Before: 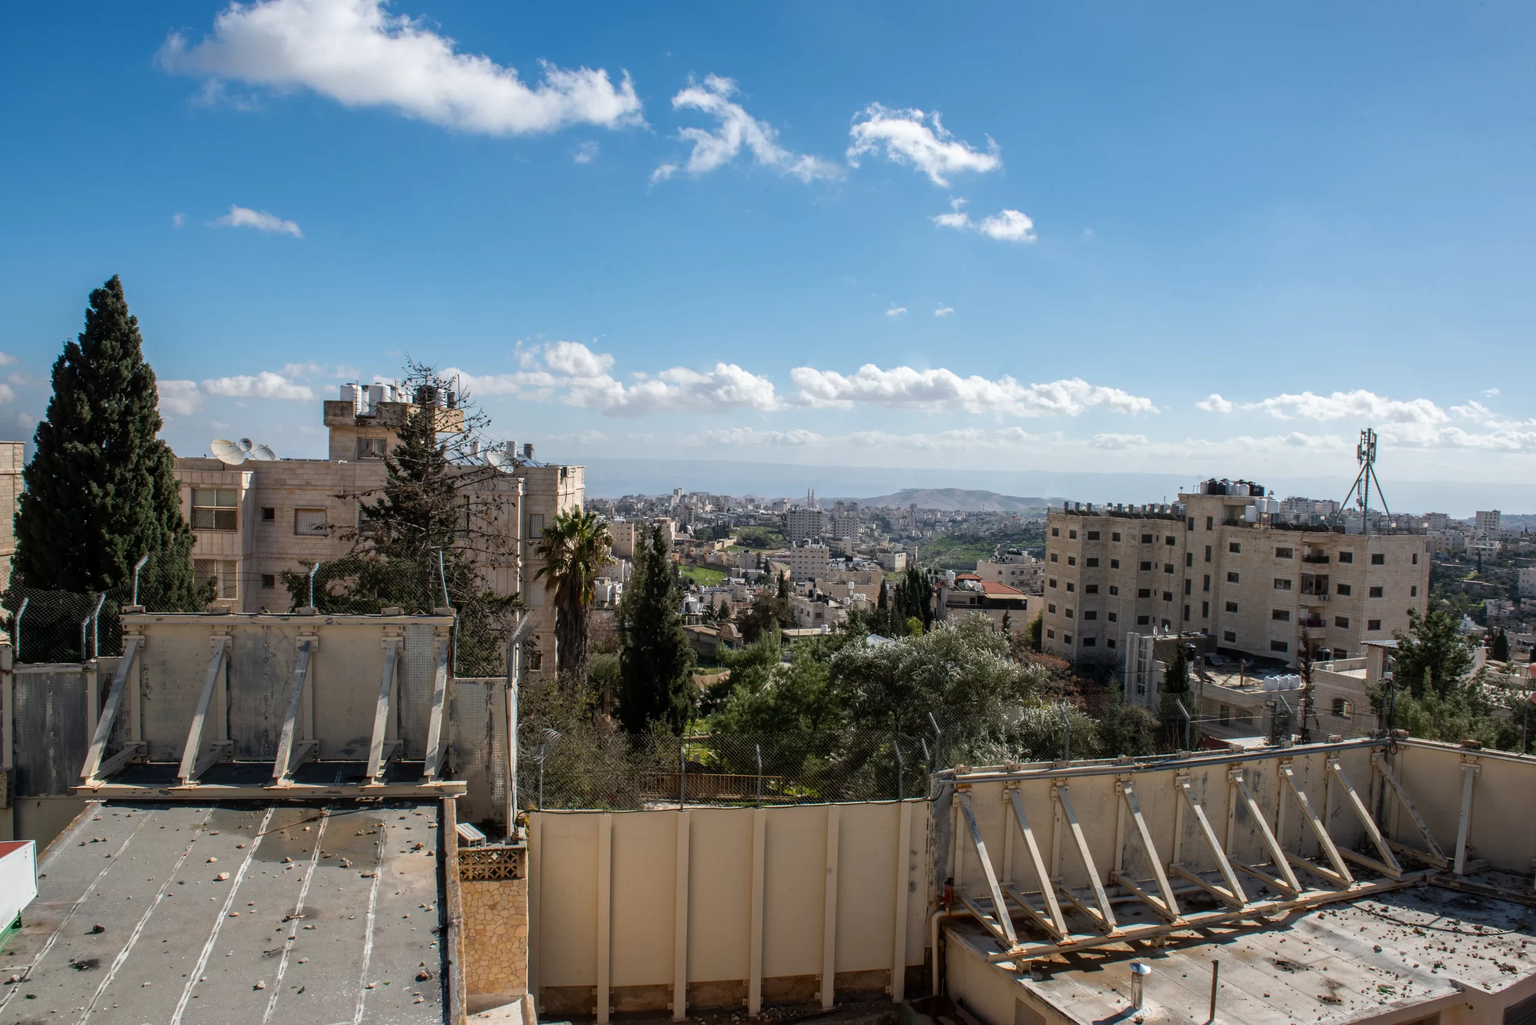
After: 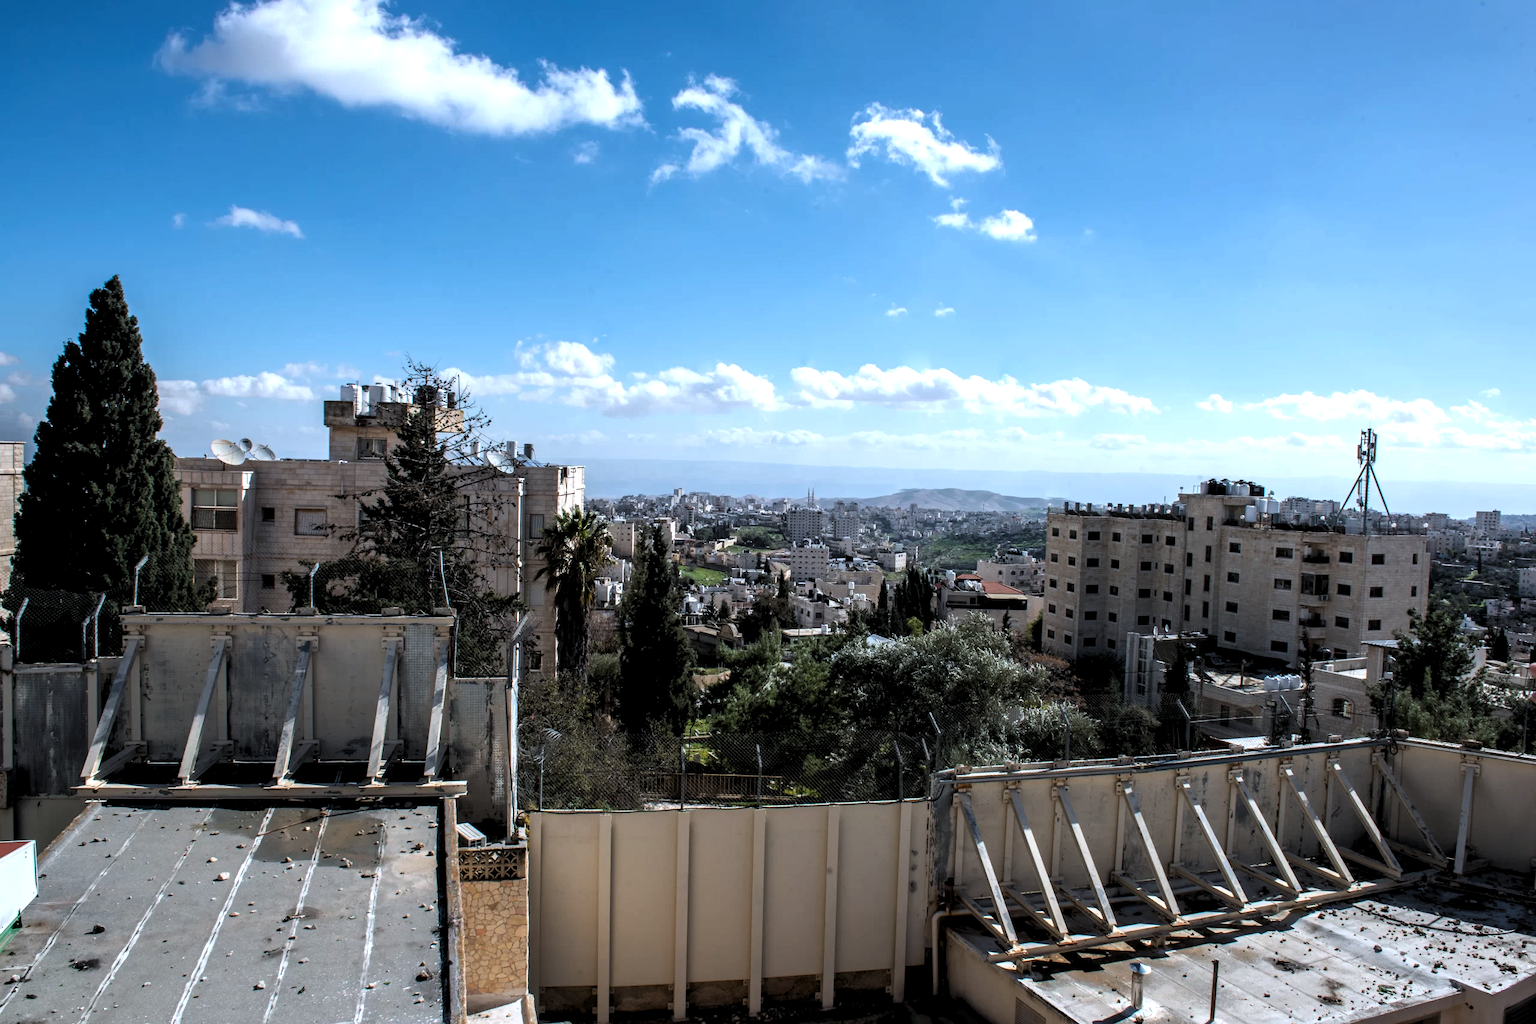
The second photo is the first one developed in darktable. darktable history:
color calibration: x 0.37, y 0.382, temperature 4313.32 K
exposure: black level correction 0.001, exposure 0.5 EV, compensate exposure bias true, compensate highlight preservation false
levels: levels [0.116, 0.574, 1]
